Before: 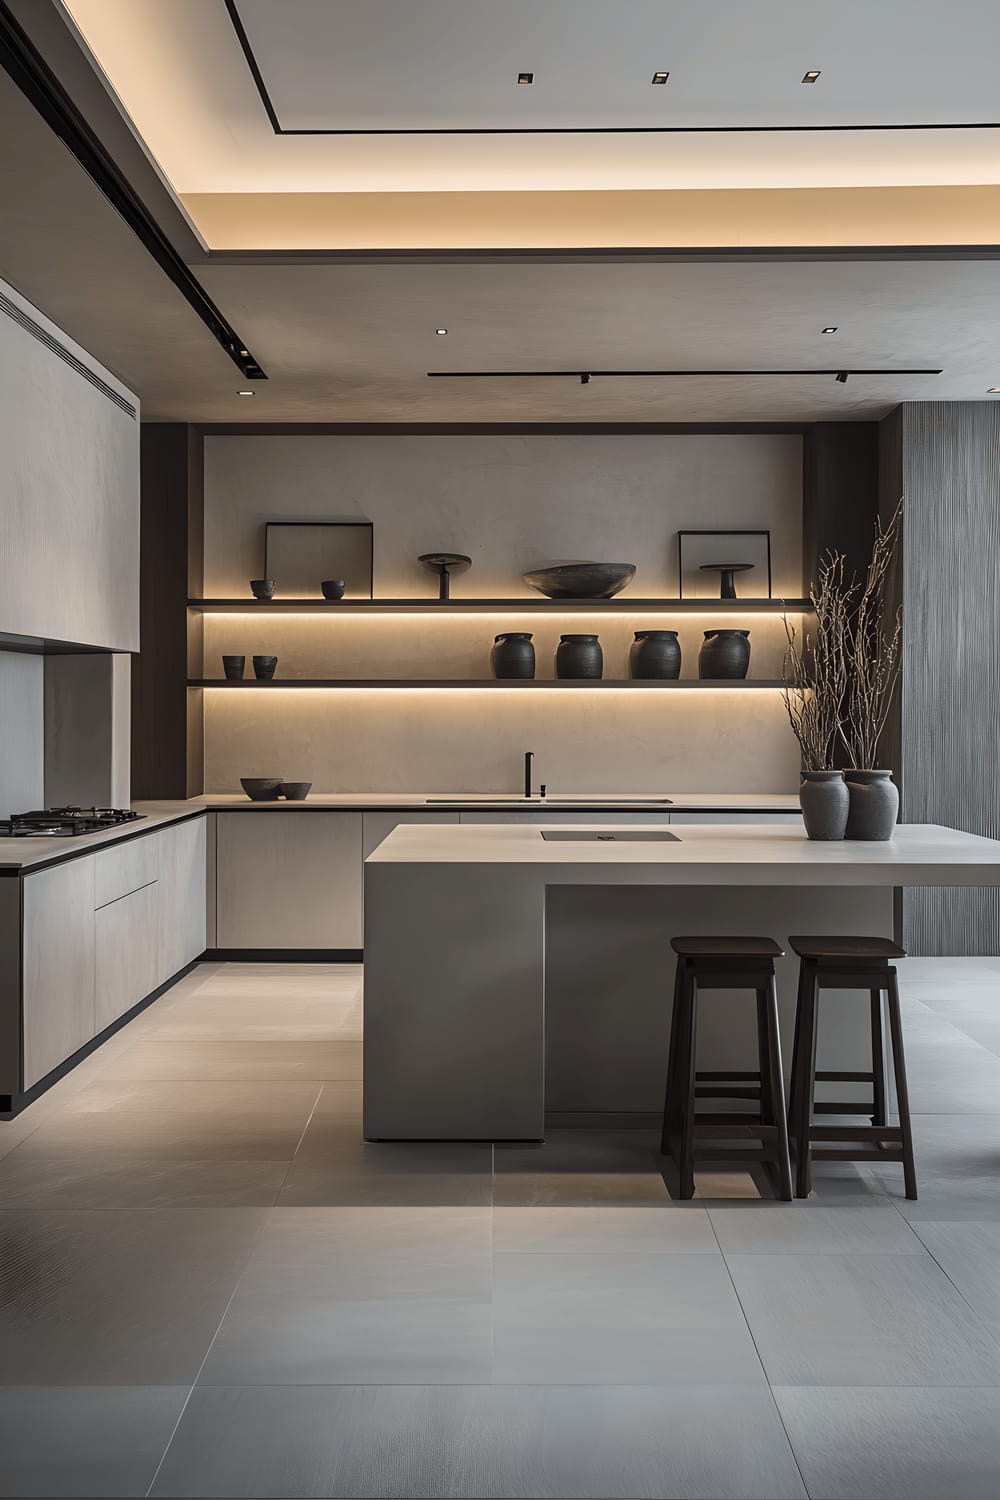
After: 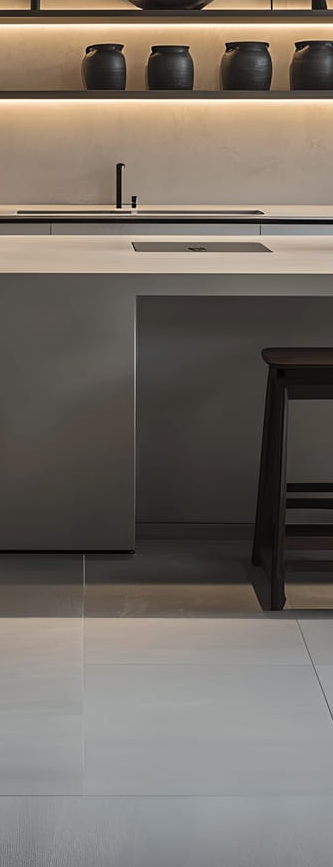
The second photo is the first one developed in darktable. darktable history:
crop: left 40.915%, top 39.282%, right 25.716%, bottom 2.893%
